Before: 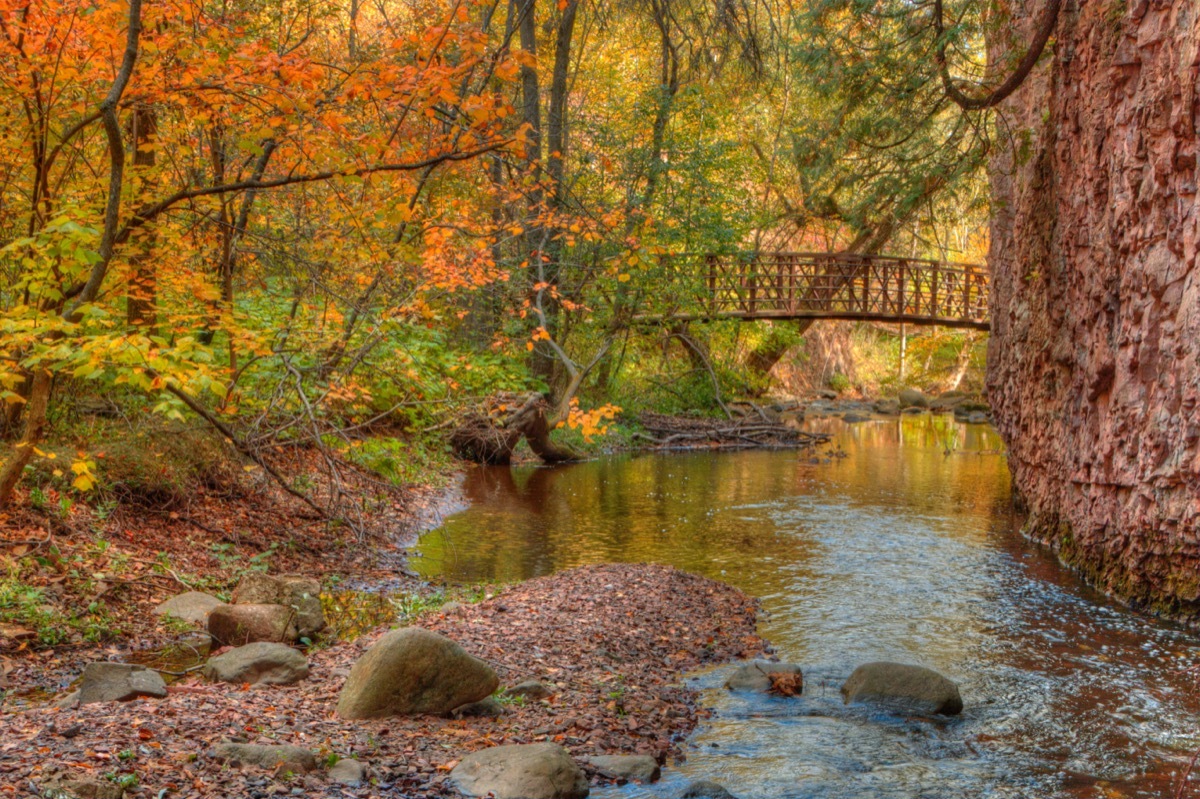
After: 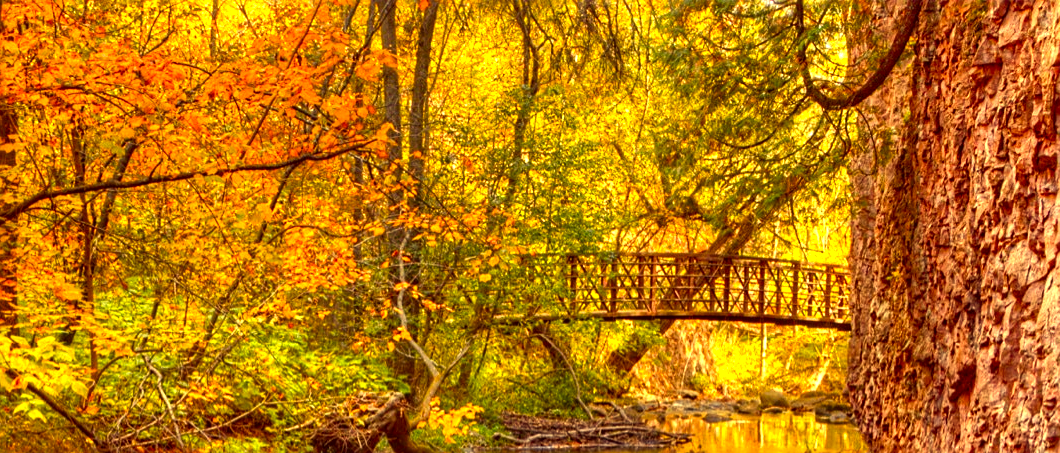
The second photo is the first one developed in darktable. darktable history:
crop and rotate: left 11.662%, bottom 43.266%
sharpen: on, module defaults
color correction: highlights a* 10.13, highlights b* 39.19, shadows a* 14.81, shadows b* 3.68
color balance rgb: perceptual saturation grading › global saturation 9.375%, perceptual saturation grading › highlights -12.896%, perceptual saturation grading › mid-tones 14.154%, perceptual saturation grading › shadows 23.257%, perceptual brilliance grading › global brilliance 14.738%, perceptual brilliance grading › shadows -34.347%
exposure: exposure 0.643 EV, compensate highlight preservation false
local contrast: mode bilateral grid, contrast 9, coarseness 26, detail 115%, midtone range 0.2
